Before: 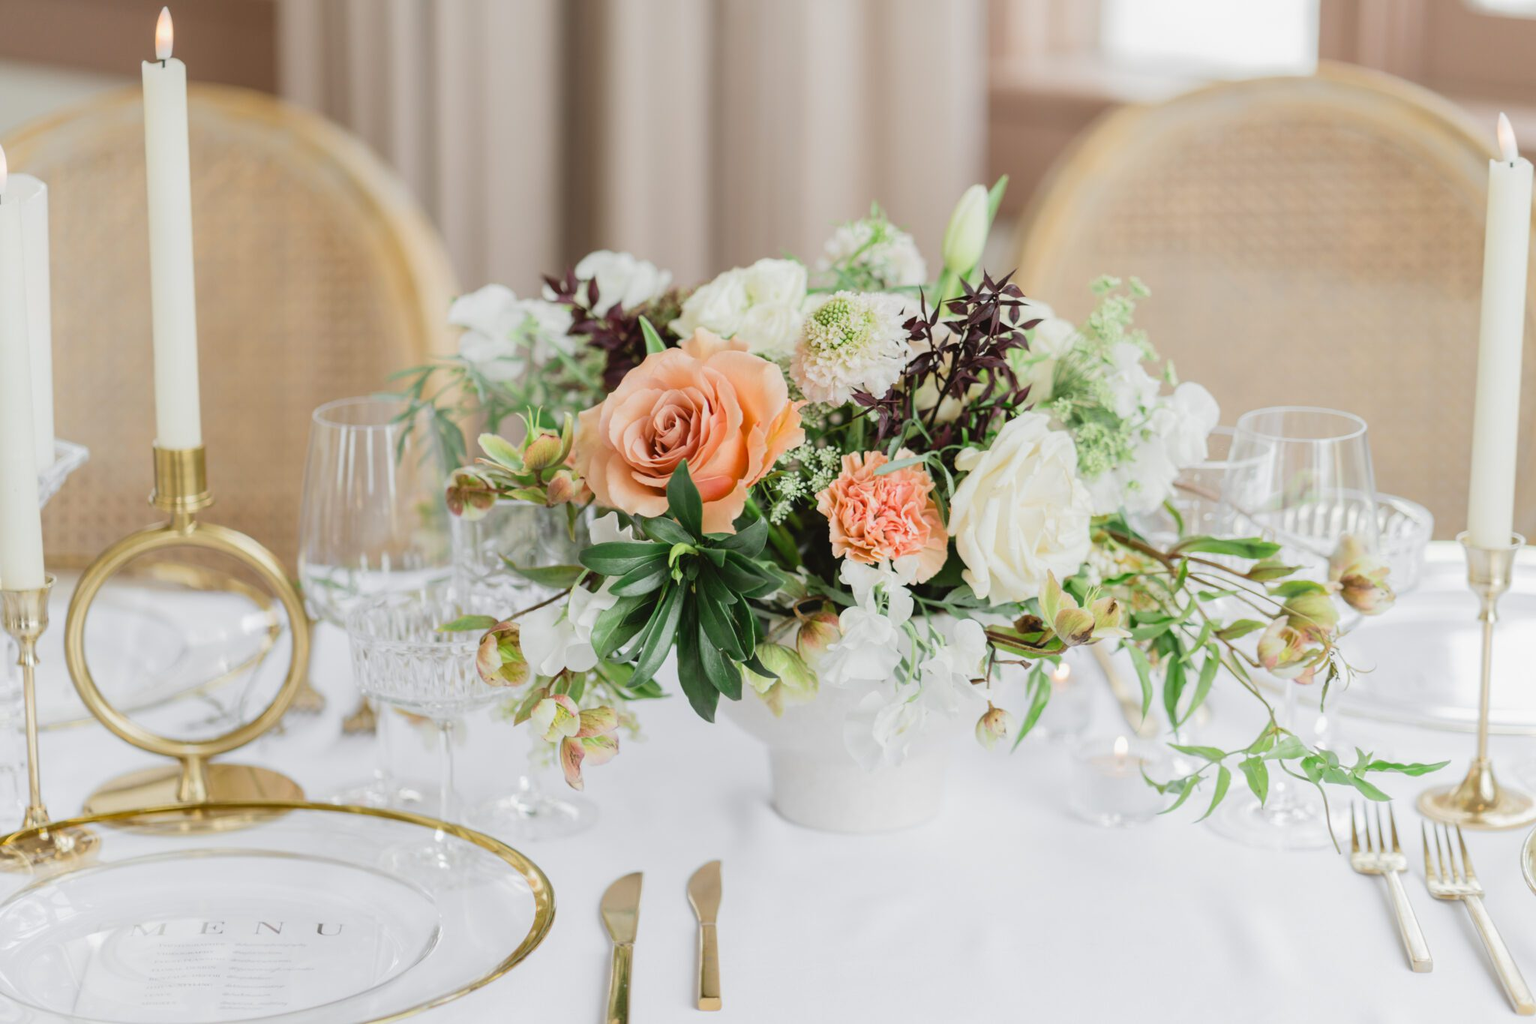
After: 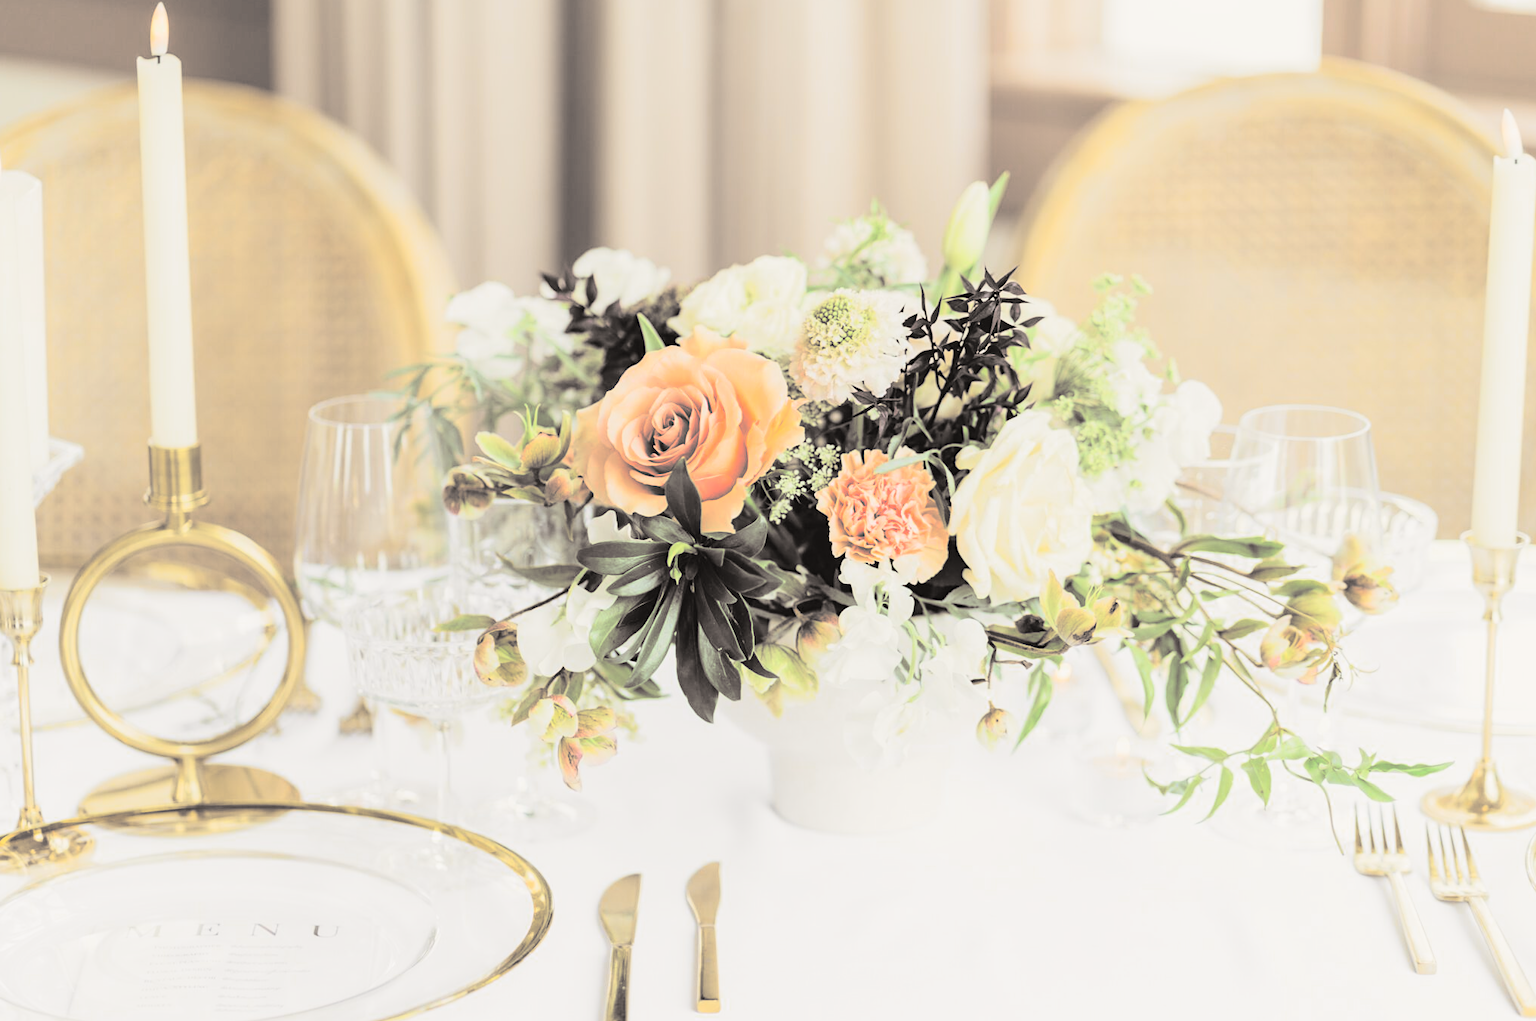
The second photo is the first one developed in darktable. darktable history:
crop: left 0.434%, top 0.485%, right 0.244%, bottom 0.386%
shadows and highlights: shadows 30.86, highlights 0, soften with gaussian
sharpen: amount 0.2
exposure: compensate highlight preservation false
split-toning: shadows › hue 26°, shadows › saturation 0.09, highlights › hue 40°, highlights › saturation 0.18, balance -63, compress 0%
tone curve: curves: ch0 [(0, 0.029) (0.071, 0.087) (0.223, 0.265) (0.447, 0.605) (0.654, 0.823) (0.861, 0.943) (1, 0.981)]; ch1 [(0, 0) (0.353, 0.344) (0.447, 0.449) (0.502, 0.501) (0.547, 0.54) (0.57, 0.582) (0.608, 0.608) (0.618, 0.631) (0.657, 0.699) (1, 1)]; ch2 [(0, 0) (0.34, 0.314) (0.456, 0.456) (0.5, 0.503) (0.528, 0.54) (0.557, 0.577) (0.589, 0.626) (1, 1)], color space Lab, independent channels, preserve colors none
white balance: red 1.009, blue 0.985
